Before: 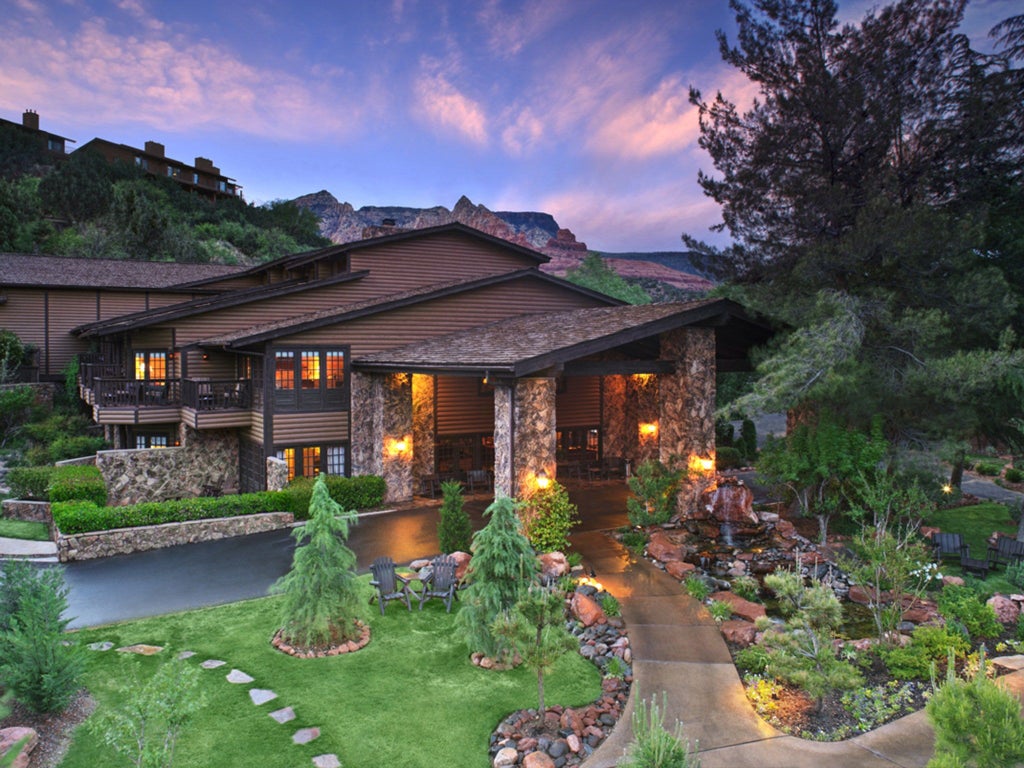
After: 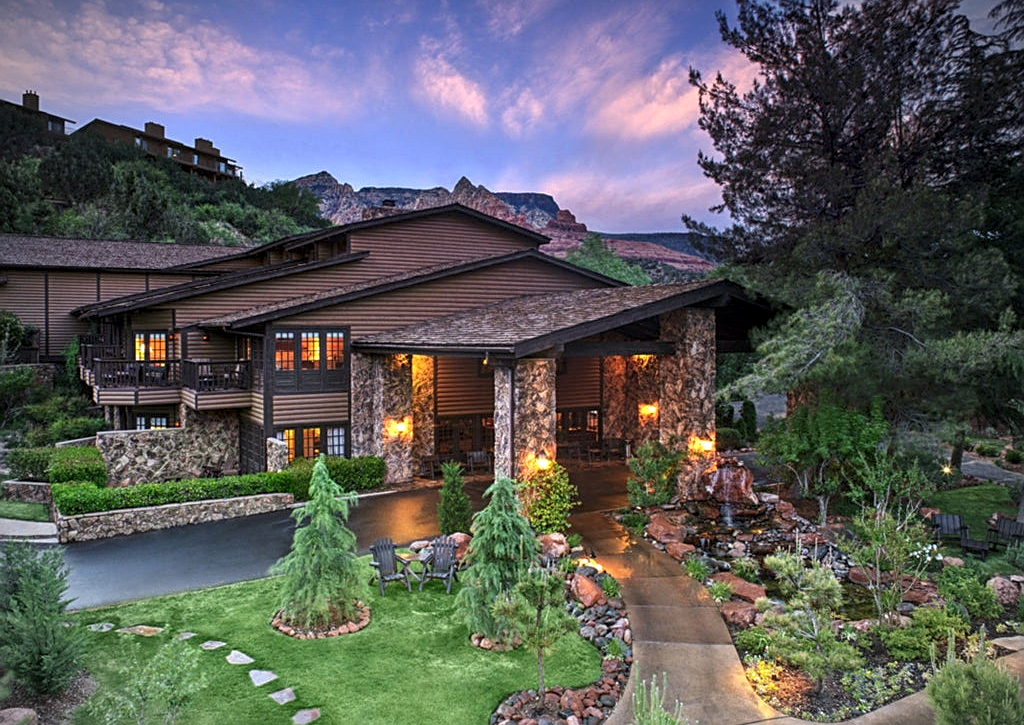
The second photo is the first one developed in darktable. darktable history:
local contrast: detail 130%
crop and rotate: top 2.498%, bottom 3.067%
vignetting: on, module defaults
sharpen: on, module defaults
